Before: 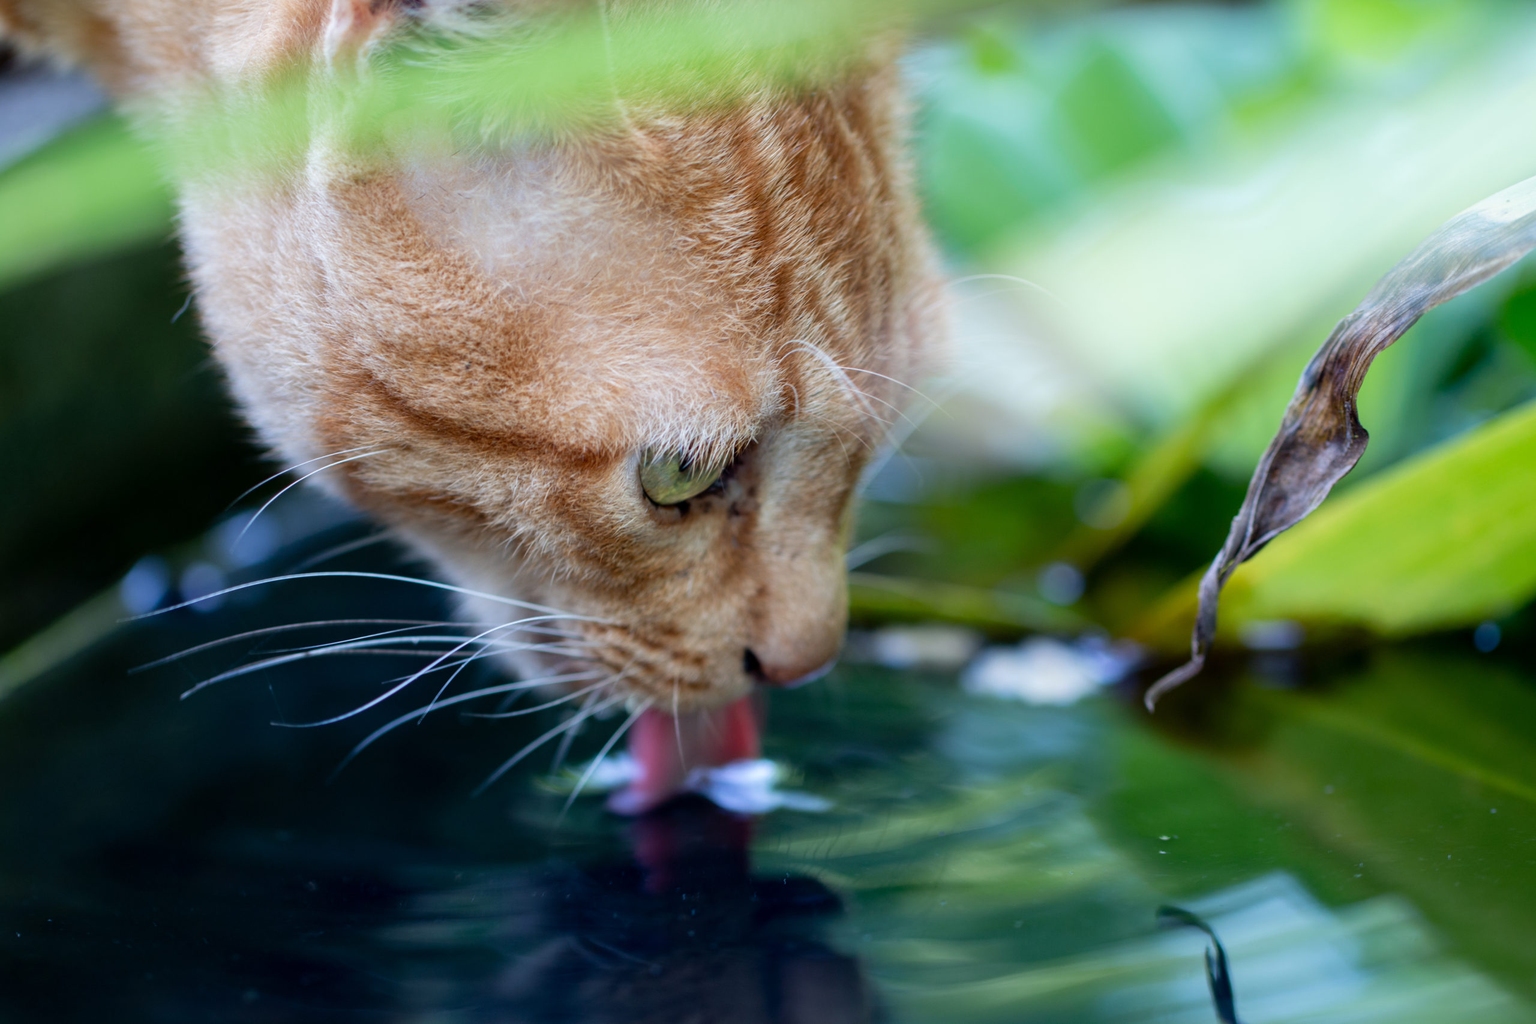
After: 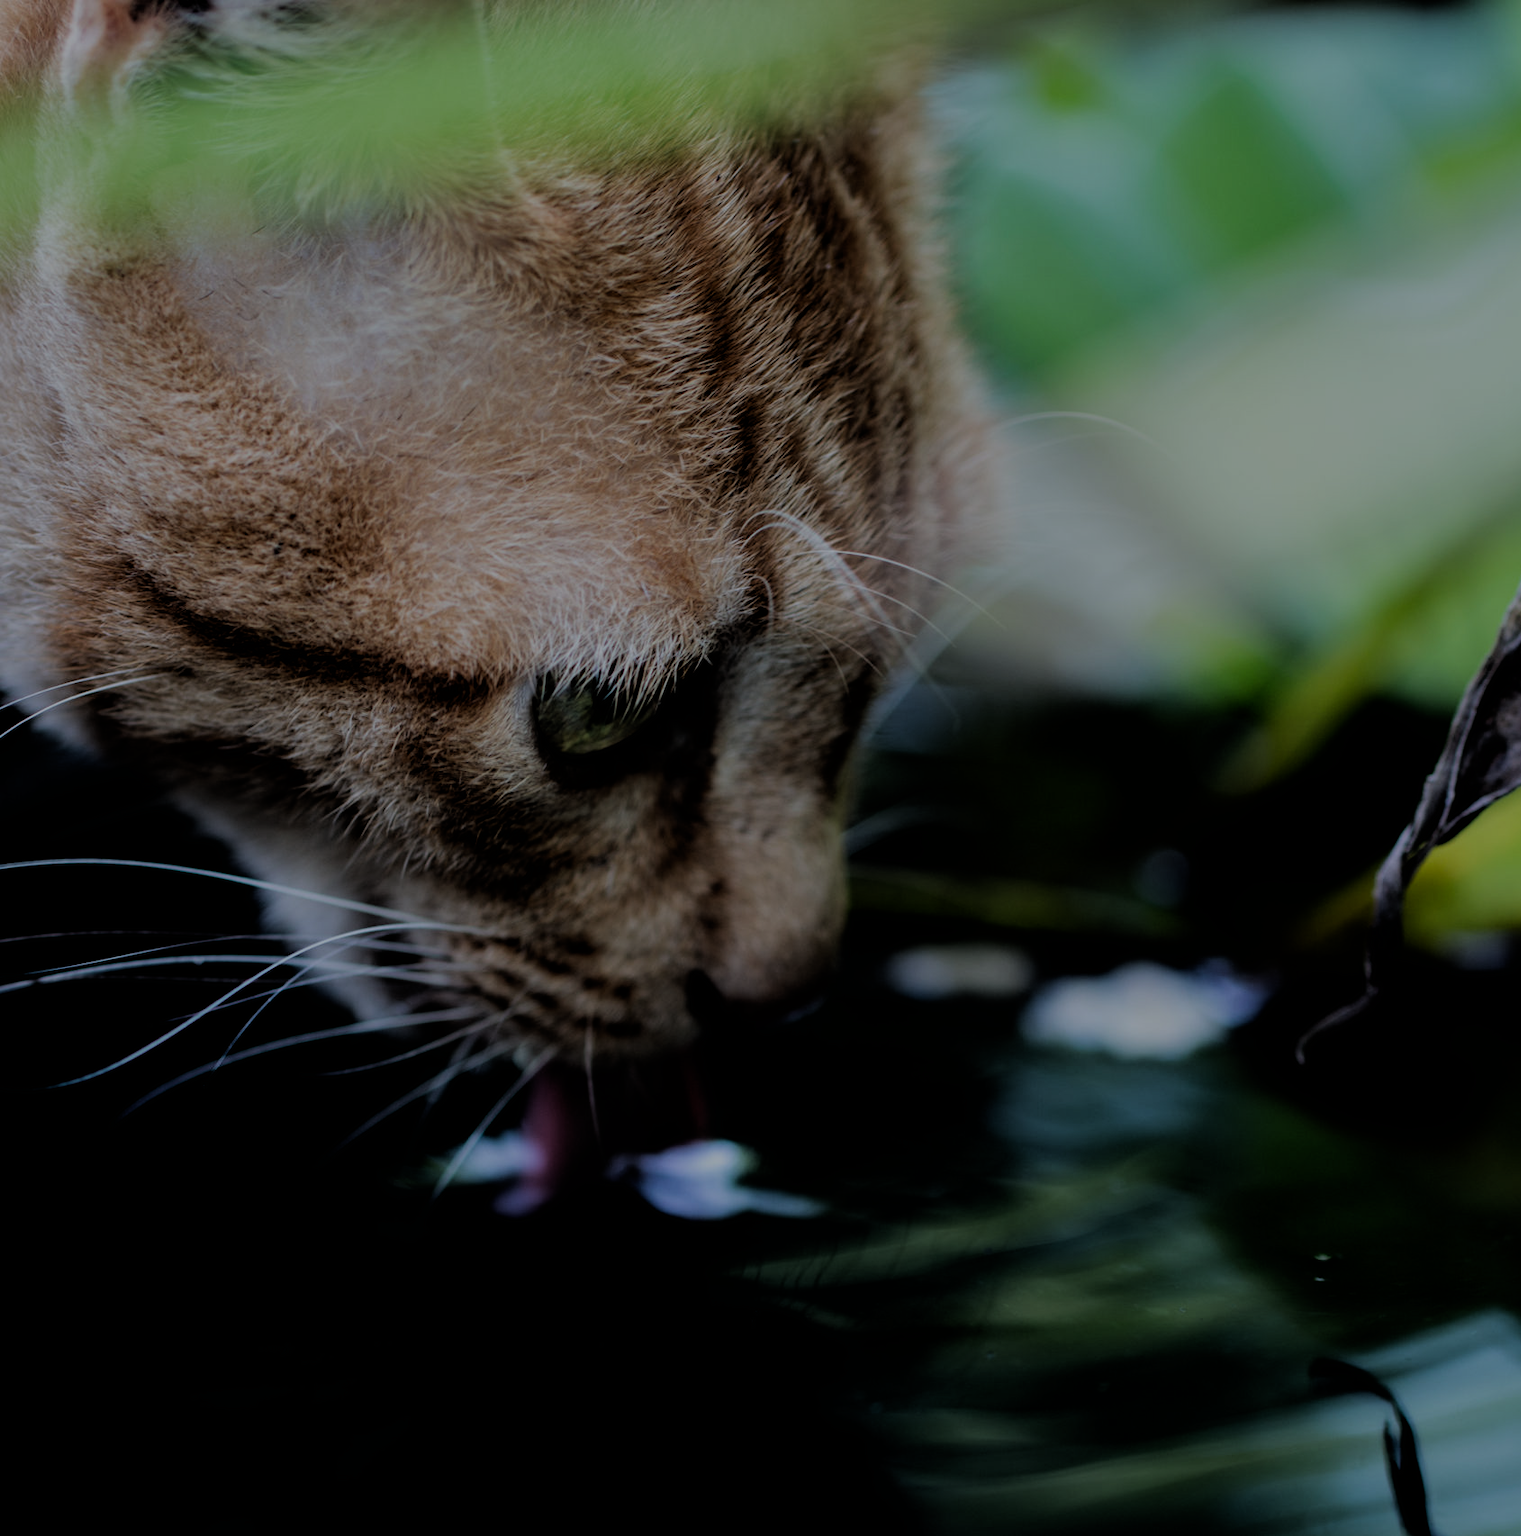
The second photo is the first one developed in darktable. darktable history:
rgb levels: levels [[0.01, 0.419, 0.839], [0, 0.5, 1], [0, 0.5, 1]]
crop and rotate: left 18.442%, right 15.508%
filmic rgb: black relative exposure -5 EV, hardness 2.88, contrast 1.3, highlights saturation mix -10%
tone equalizer: -8 EV -2 EV, -7 EV -2 EV, -6 EV -2 EV, -5 EV -2 EV, -4 EV -2 EV, -3 EV -2 EV, -2 EV -2 EV, -1 EV -1.63 EV, +0 EV -2 EV
